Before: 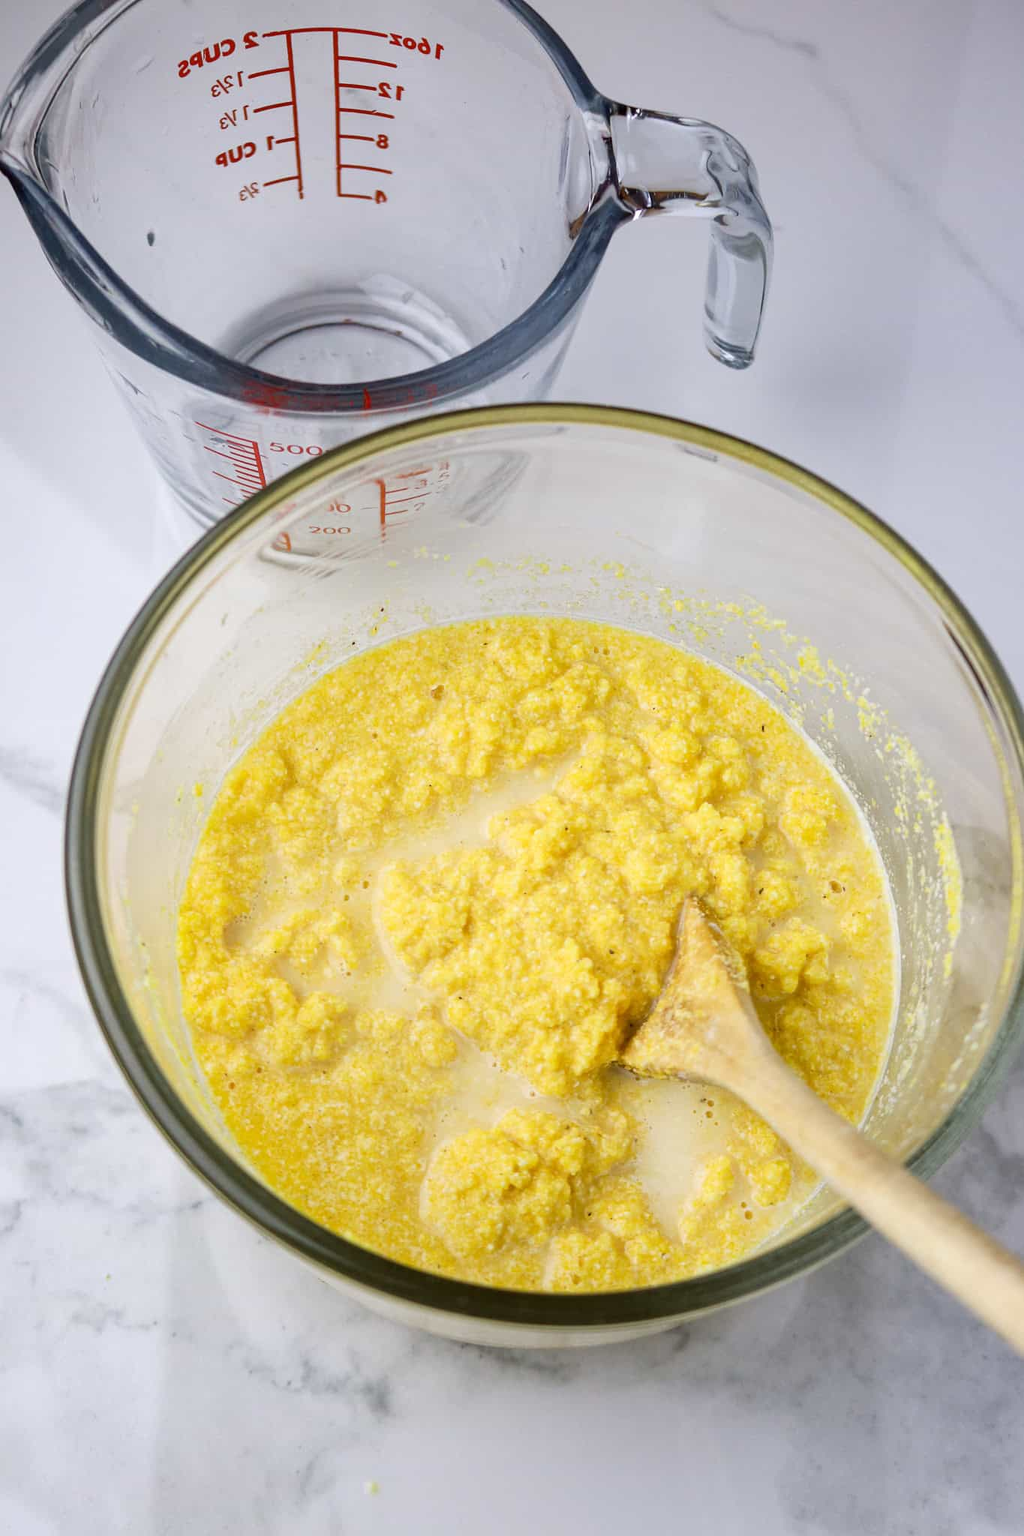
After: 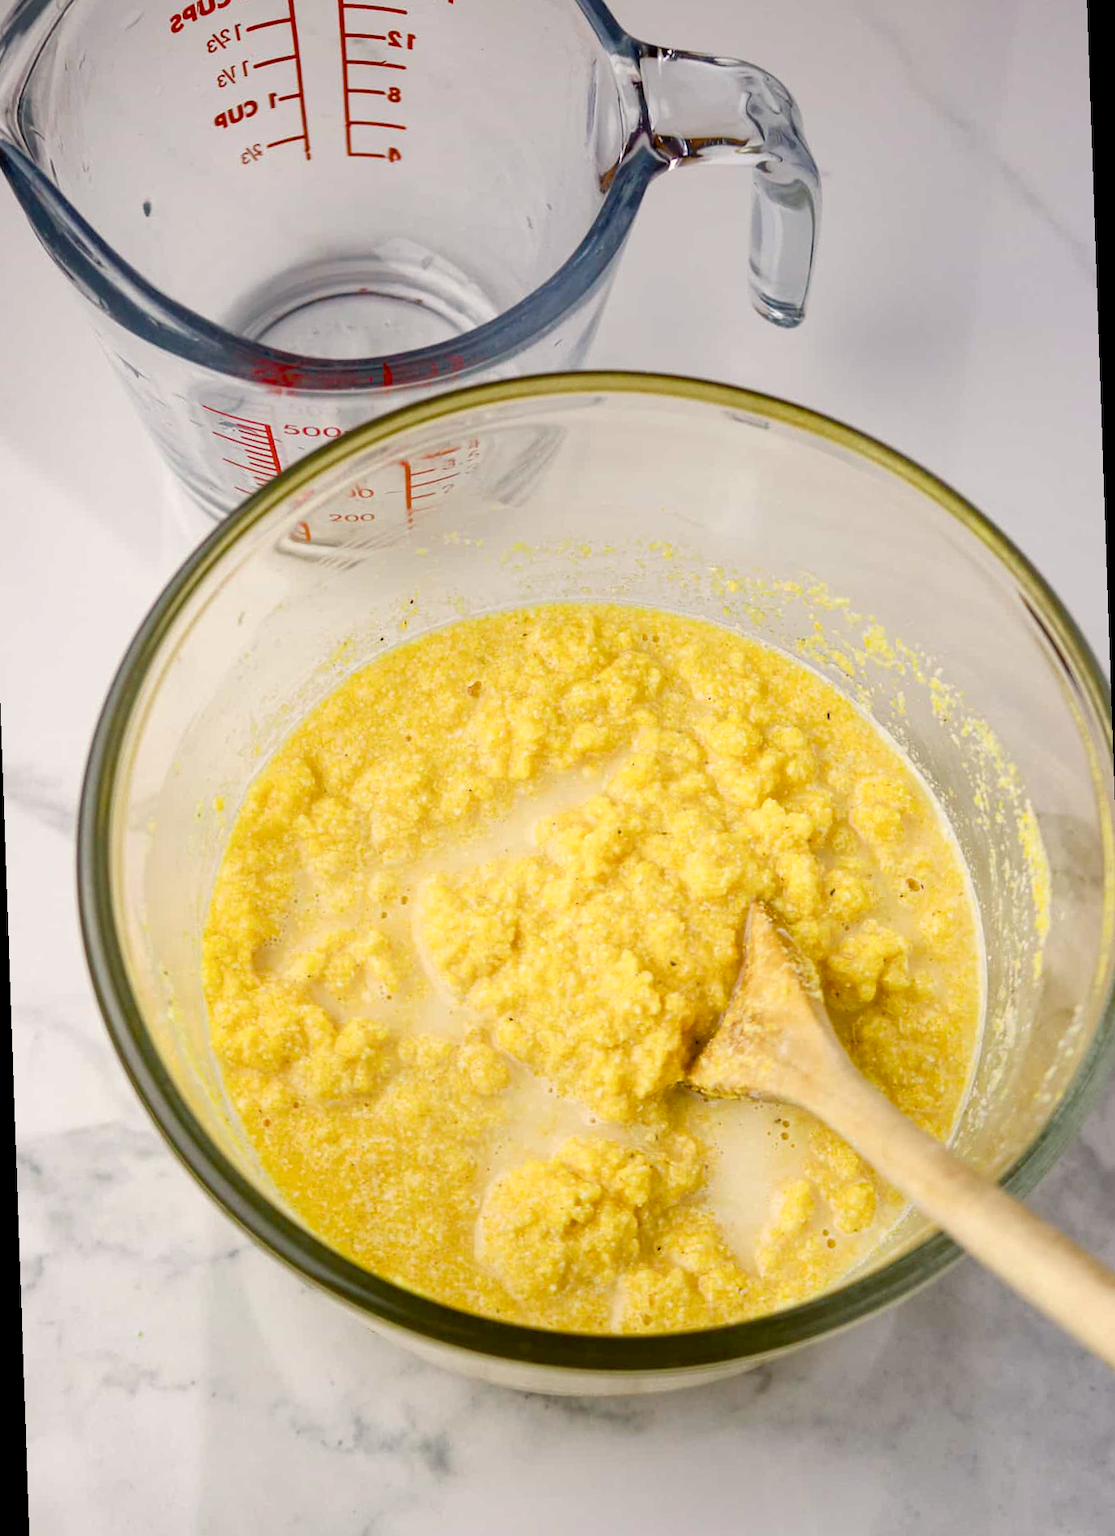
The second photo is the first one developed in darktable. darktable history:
rotate and perspective: rotation -2°, crop left 0.022, crop right 0.978, crop top 0.049, crop bottom 0.951
white balance: red 1.045, blue 0.932
color balance rgb: perceptual saturation grading › global saturation 20%, perceptual saturation grading › highlights -25%, perceptual saturation grading › shadows 50%
